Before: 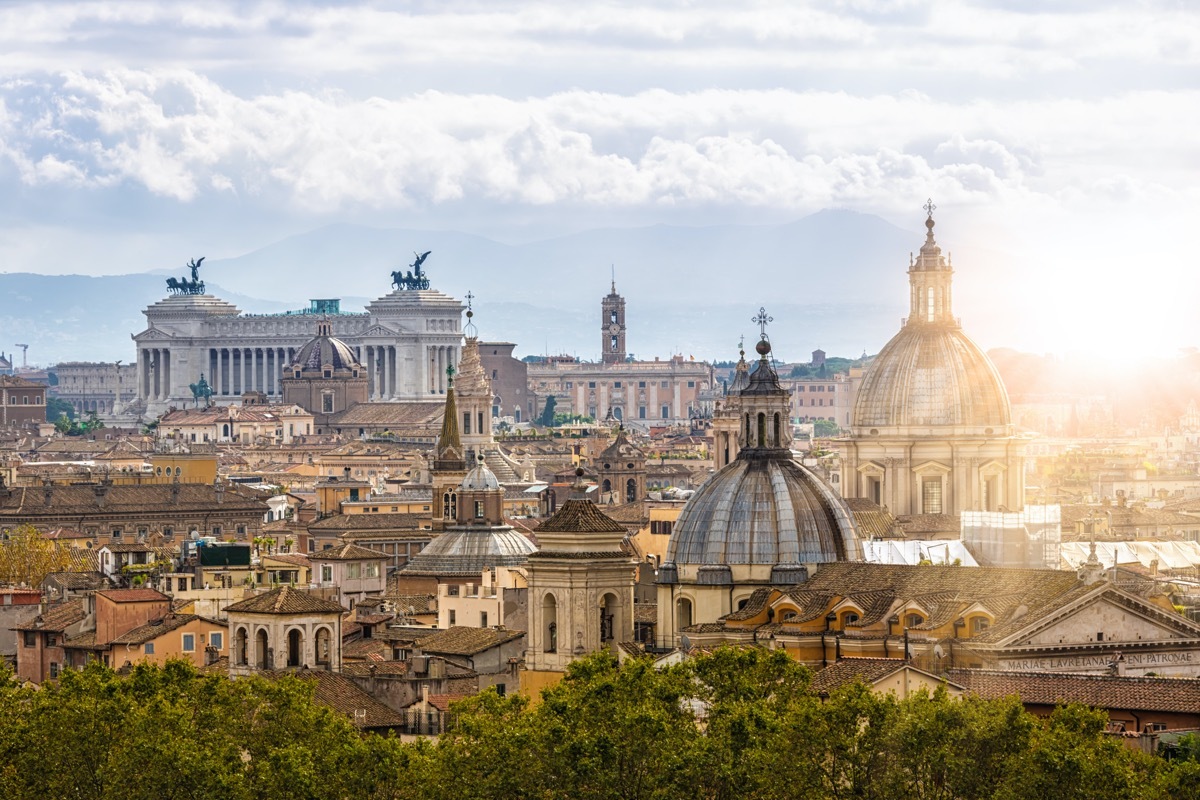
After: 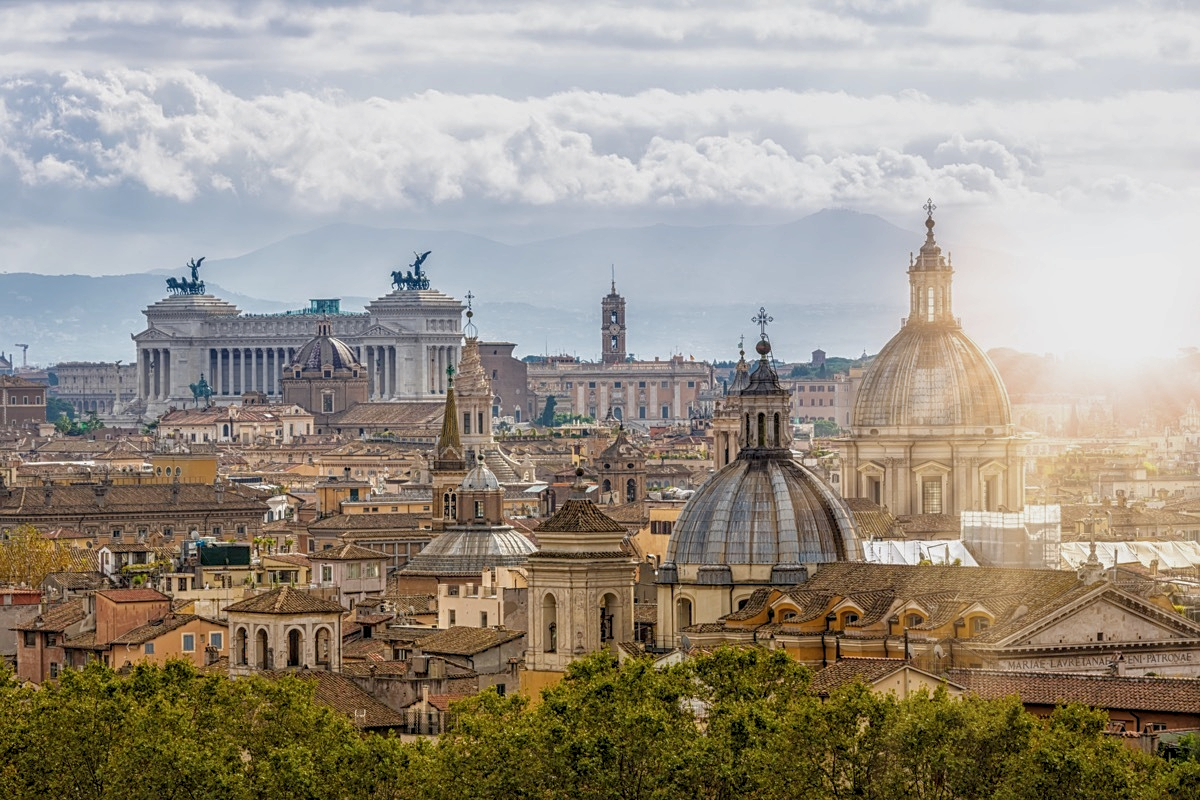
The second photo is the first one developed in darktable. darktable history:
sharpen: amount 0.217
tone equalizer: -8 EV 0.232 EV, -7 EV 0.444 EV, -6 EV 0.384 EV, -5 EV 0.252 EV, -3 EV -0.243 EV, -2 EV -0.439 EV, -1 EV -0.4 EV, +0 EV -0.252 EV, edges refinement/feathering 500, mask exposure compensation -1.57 EV, preserve details no
local contrast: detail 130%
